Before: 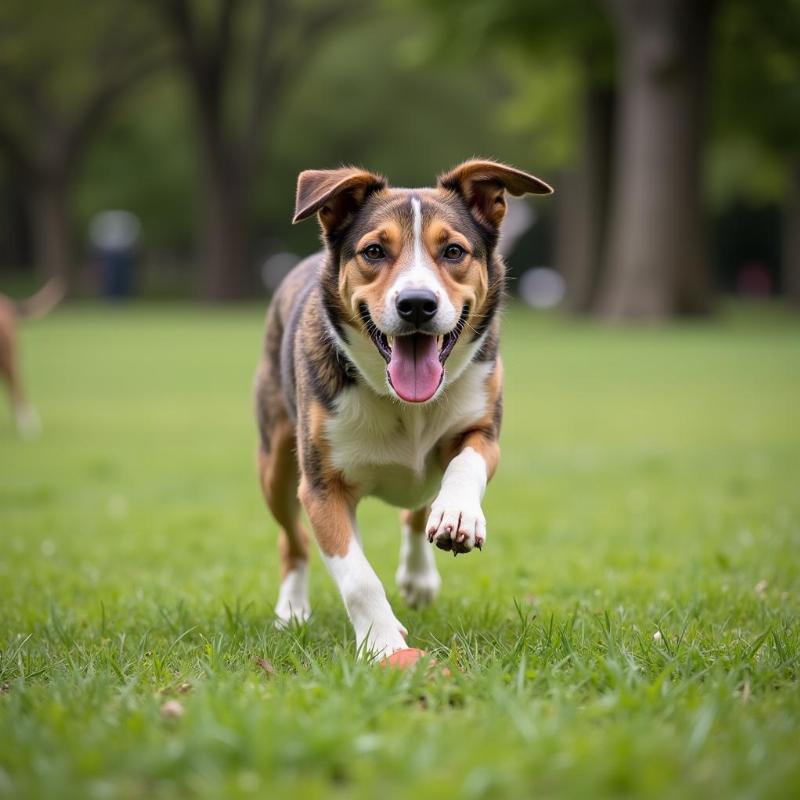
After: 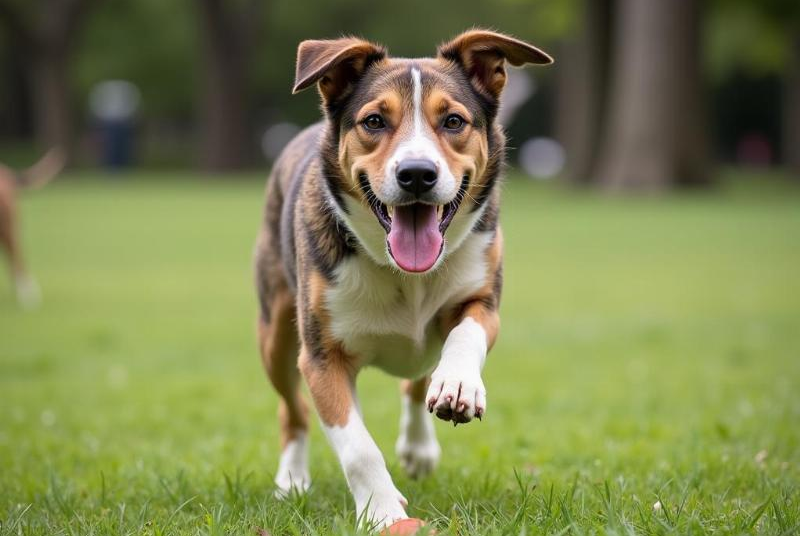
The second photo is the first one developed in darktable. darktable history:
crop: top 16.271%, bottom 16.727%
